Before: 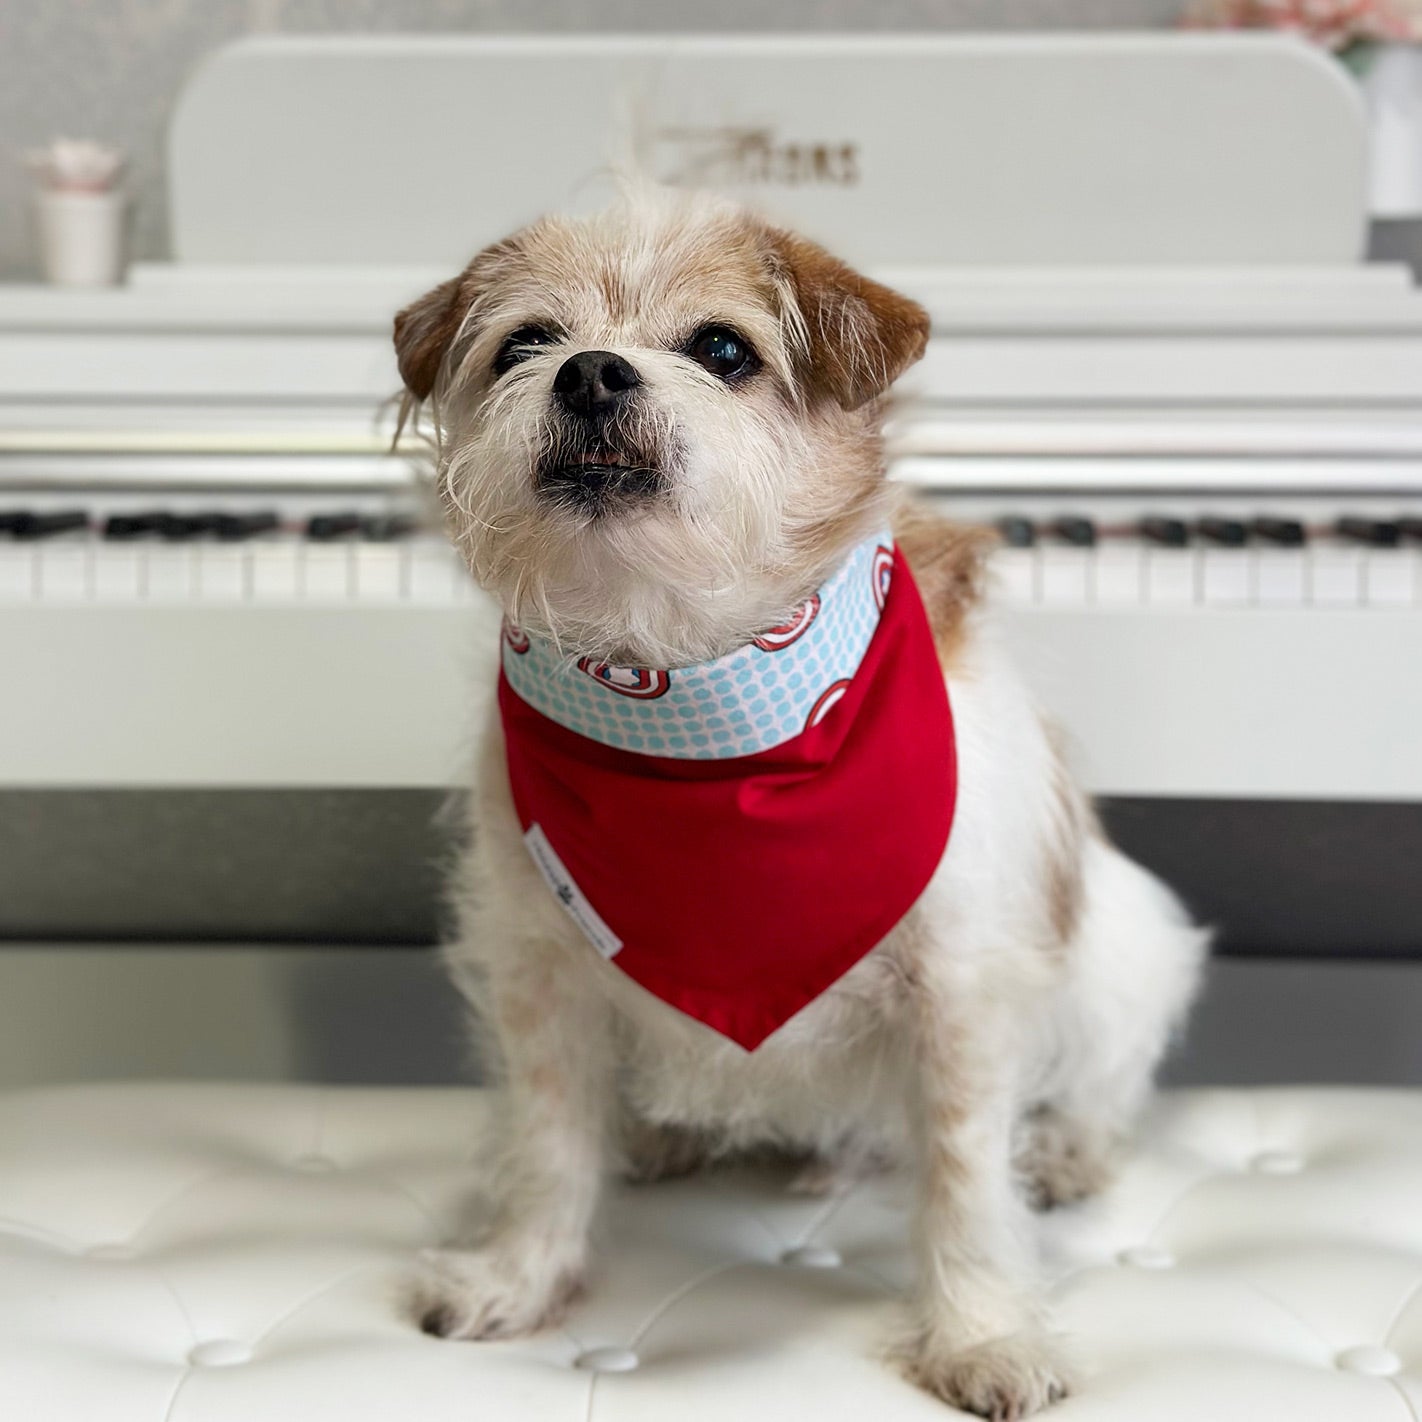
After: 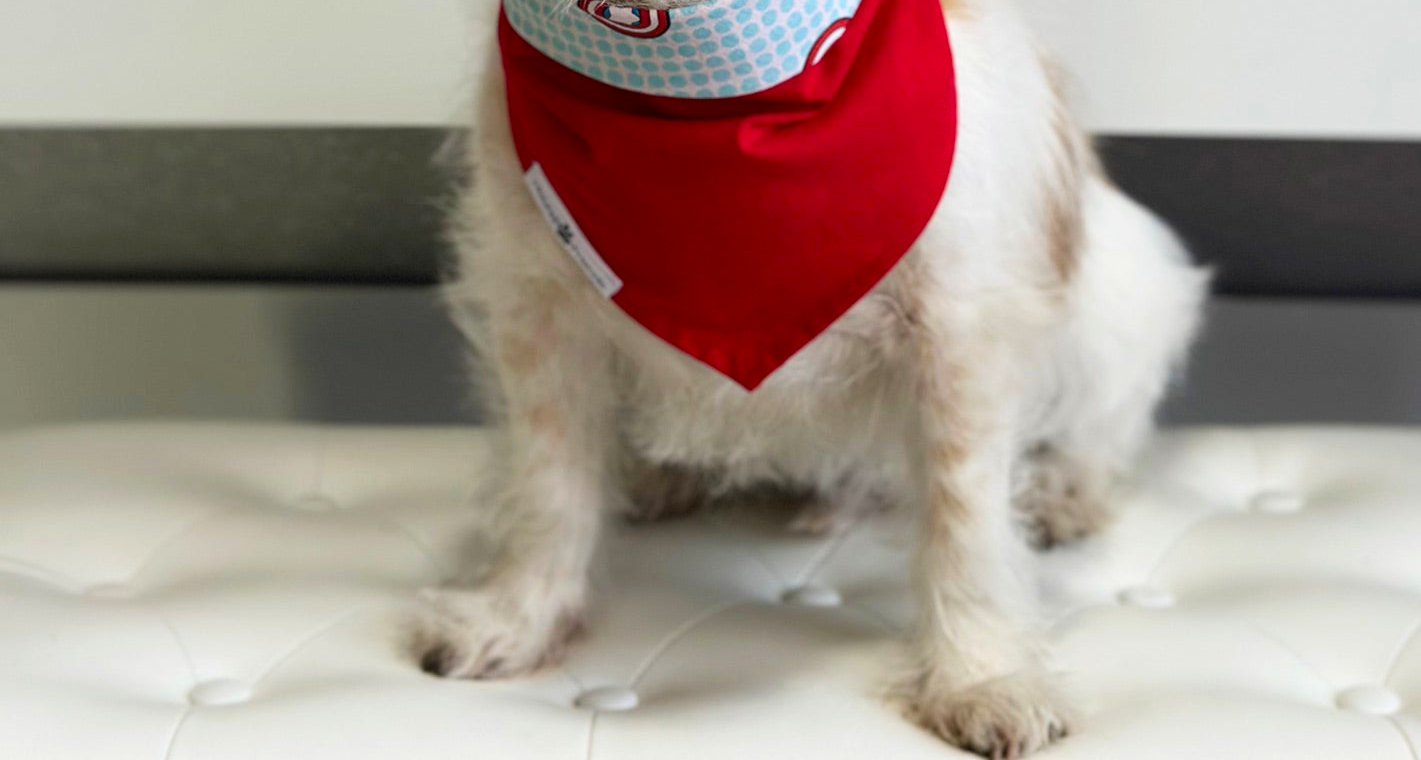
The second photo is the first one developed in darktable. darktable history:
contrast brightness saturation: contrast 0.081, saturation 0.198
crop and rotate: top 46.532%, right 0.014%
tone equalizer: -7 EV 0.098 EV
